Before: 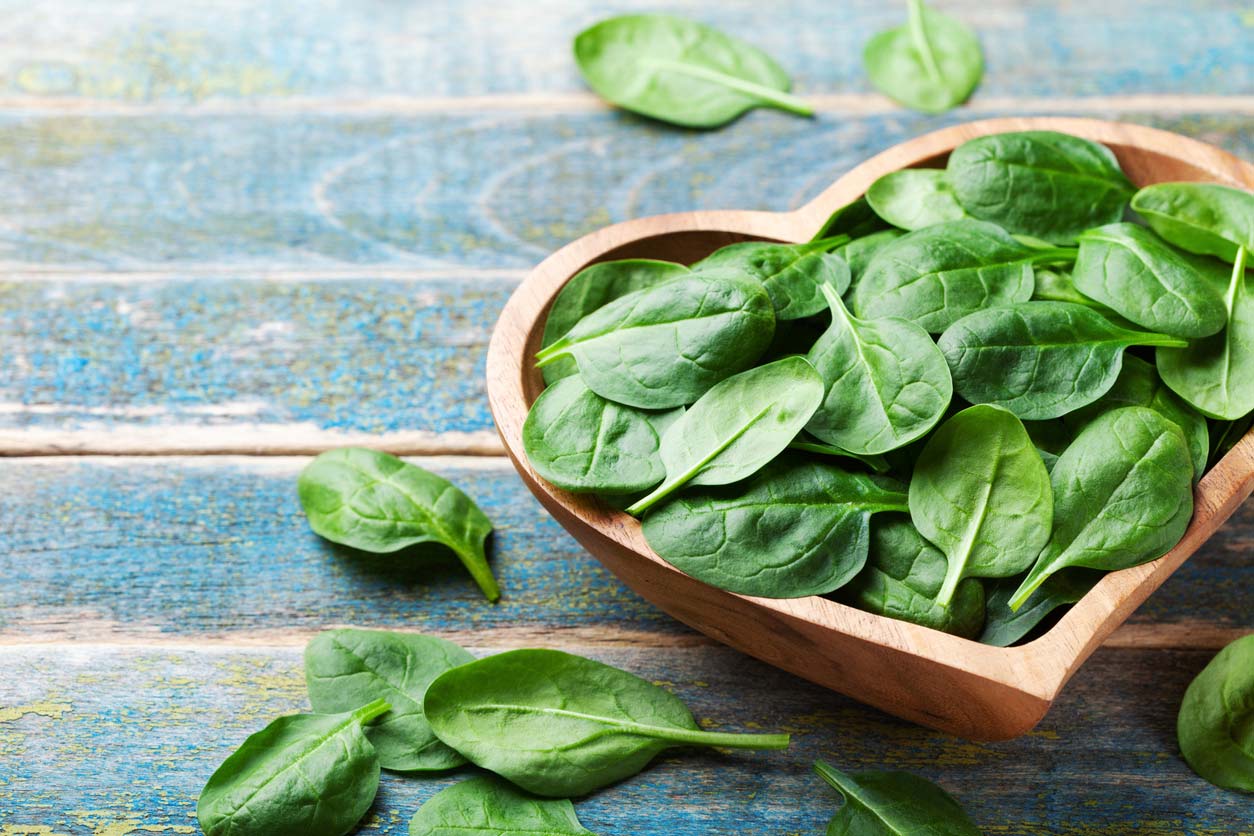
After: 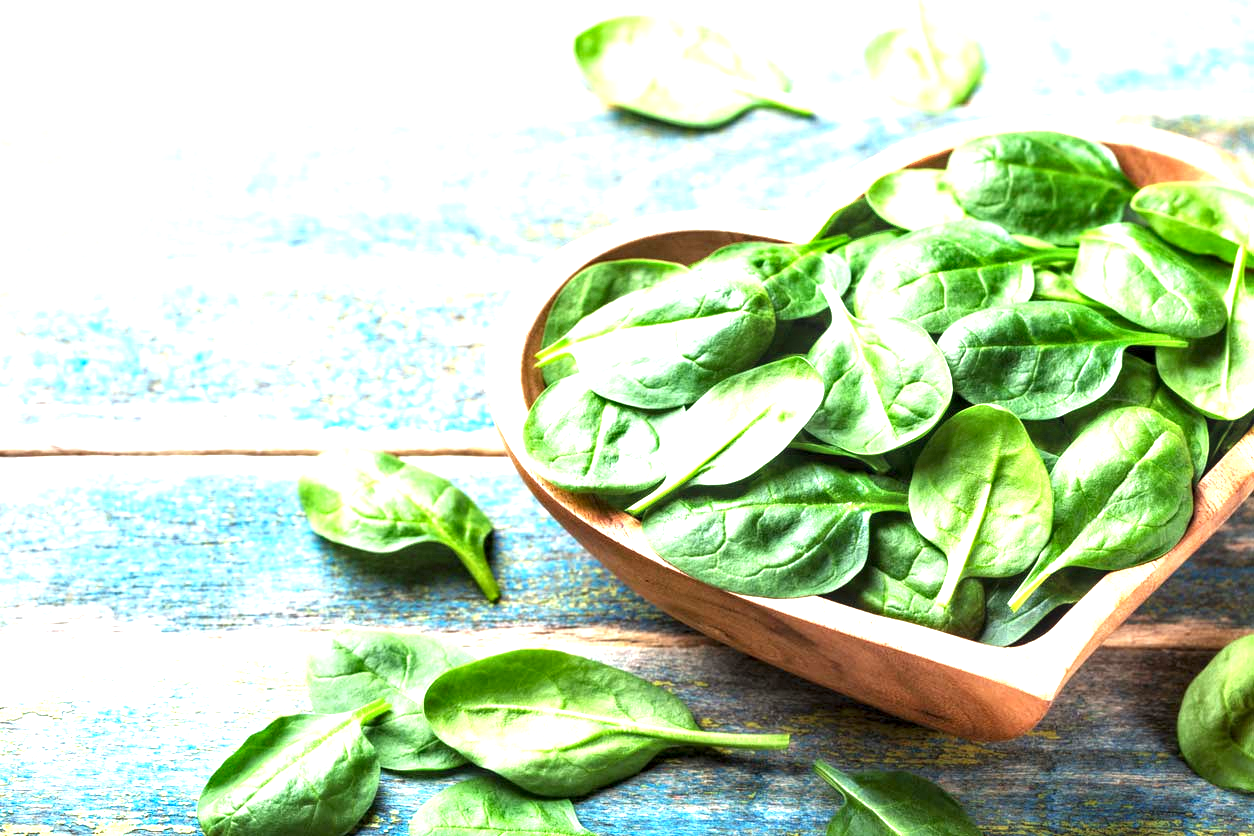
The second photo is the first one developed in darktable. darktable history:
exposure: black level correction 0, exposure 1.383 EV, compensate highlight preservation false
tone equalizer: on, module defaults
local contrast: on, module defaults
contrast equalizer: octaves 7, y [[0.514, 0.573, 0.581, 0.508, 0.5, 0.5], [0.5 ×6], [0.5 ×6], [0 ×6], [0 ×6]]
